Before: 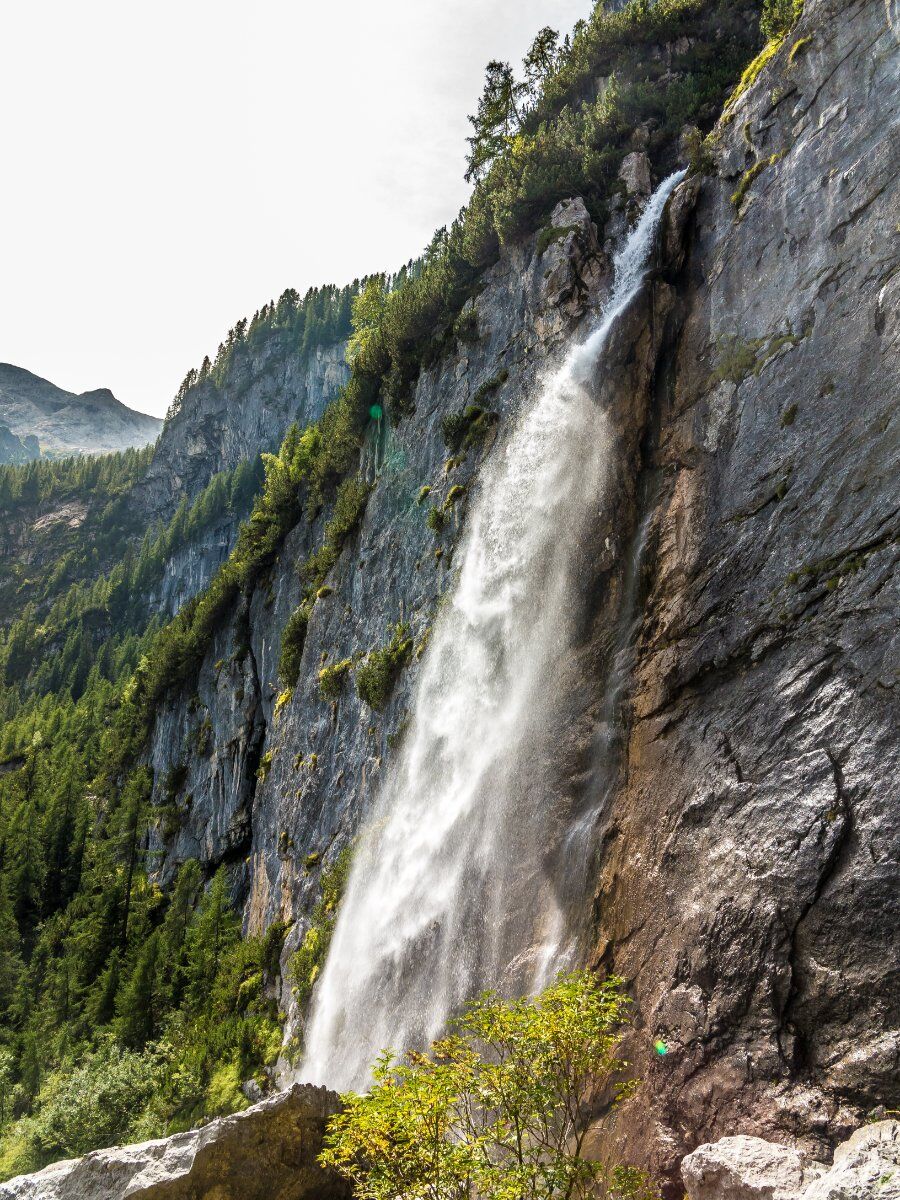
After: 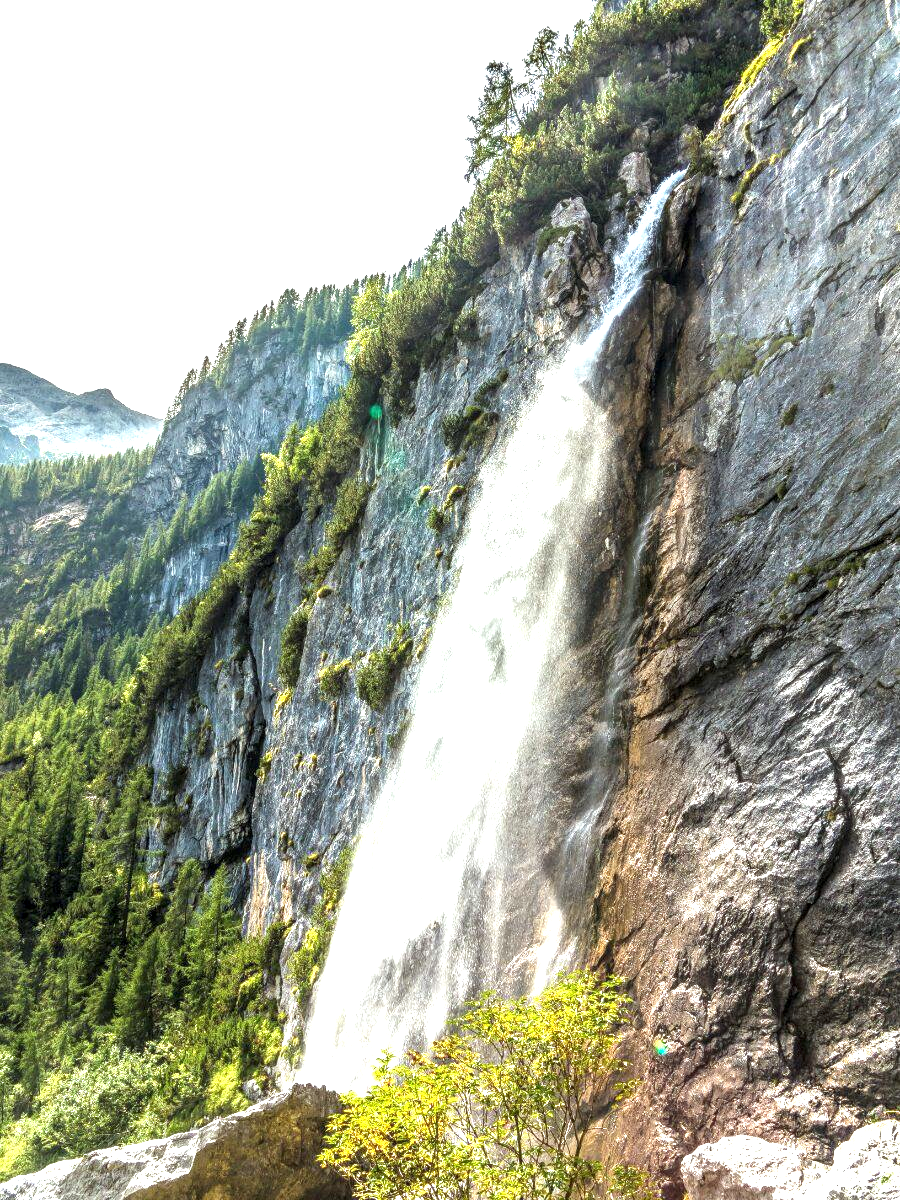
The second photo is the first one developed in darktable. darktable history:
local contrast: on, module defaults
exposure: black level correction 0, exposure 1.199 EV, compensate highlight preservation false
color calibration: illuminant Planckian (black body), x 0.353, y 0.352, temperature 4798.6 K
